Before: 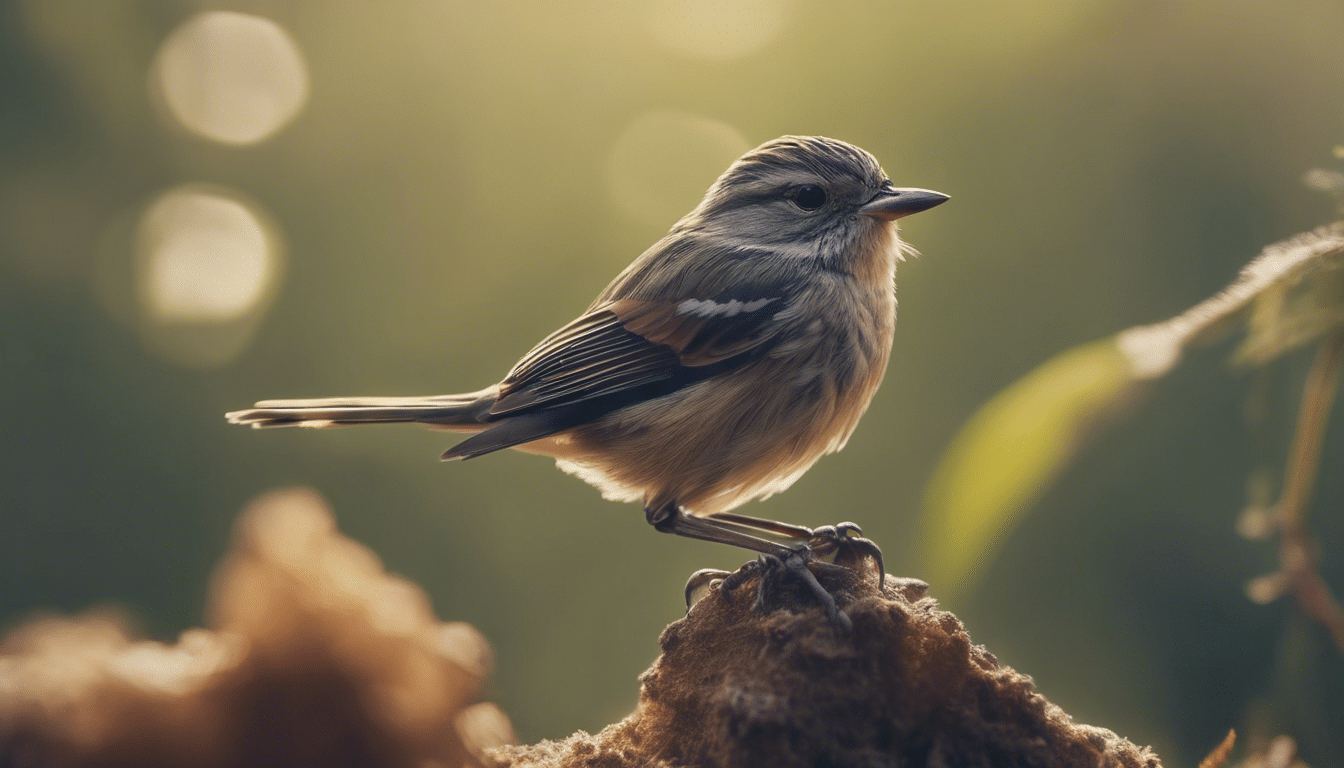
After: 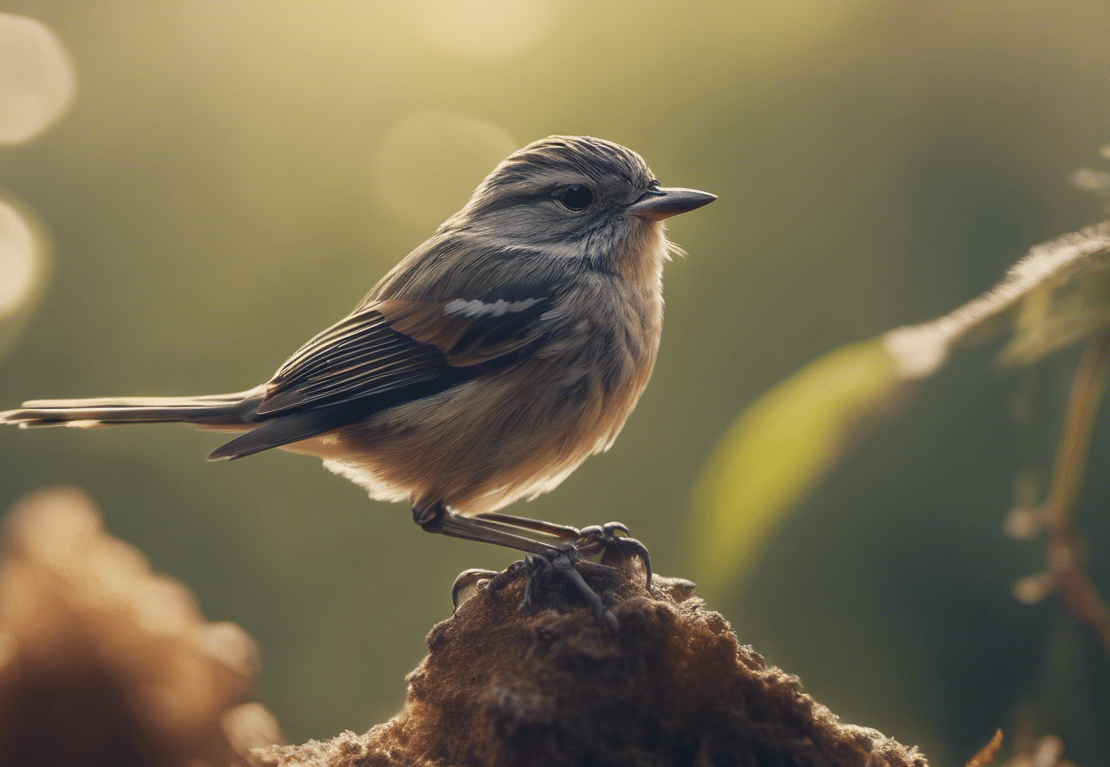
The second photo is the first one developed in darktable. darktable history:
shadows and highlights: shadows -40.57, highlights 62.54, soften with gaussian
crop: left 17.401%, bottom 0.028%
